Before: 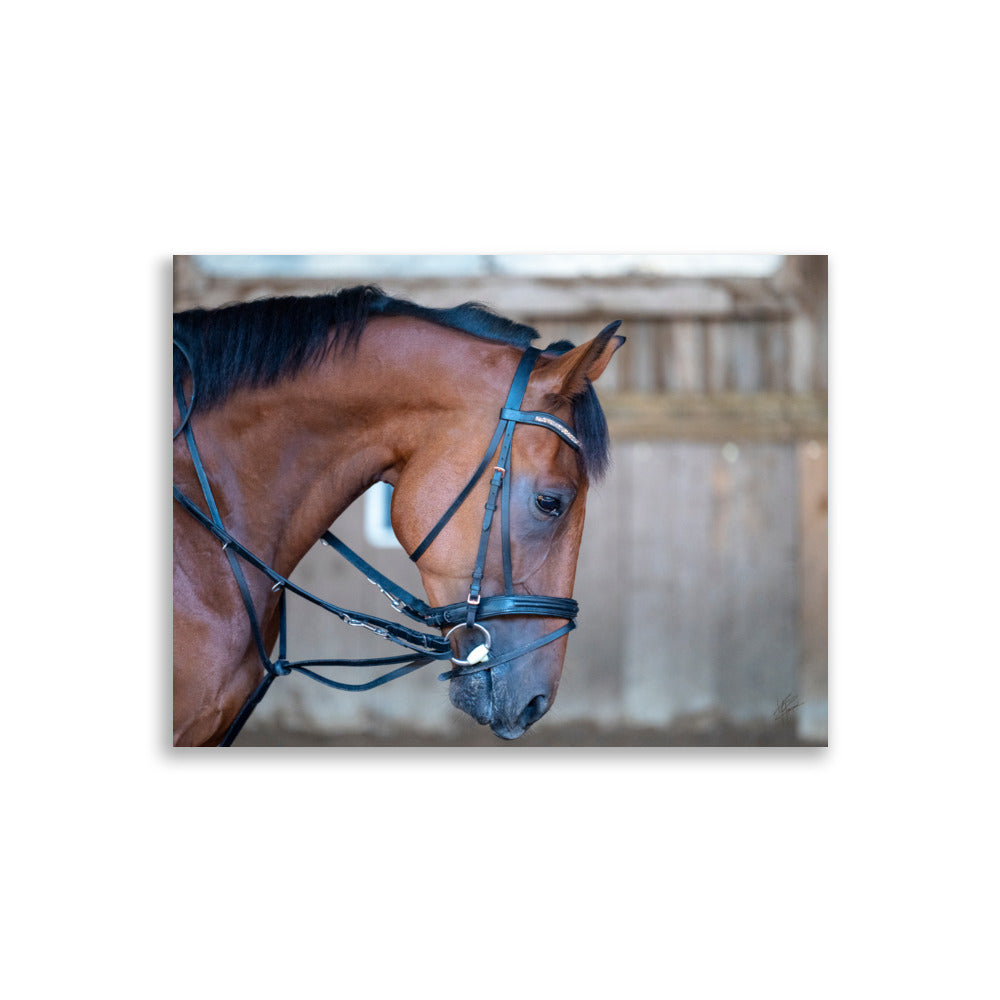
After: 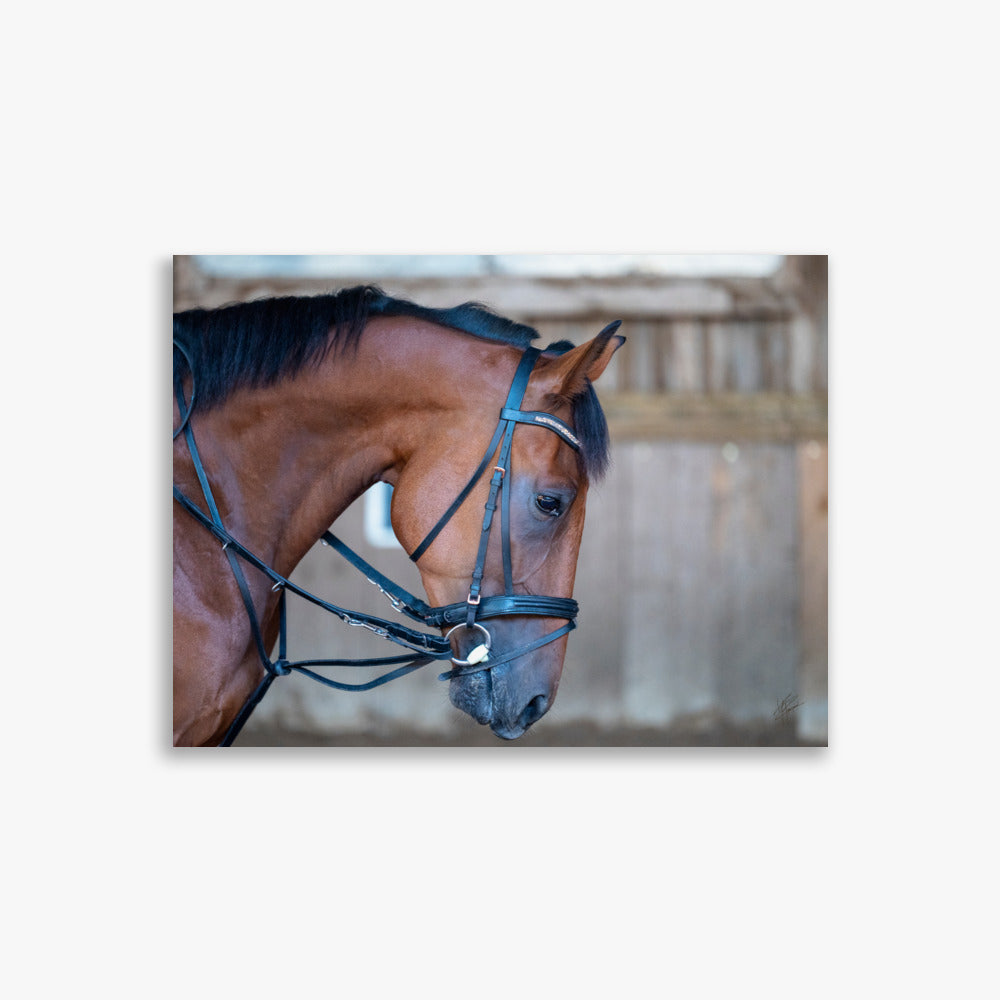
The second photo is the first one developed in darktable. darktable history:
exposure: exposure -0.11 EV, compensate exposure bias true, compensate highlight preservation false
